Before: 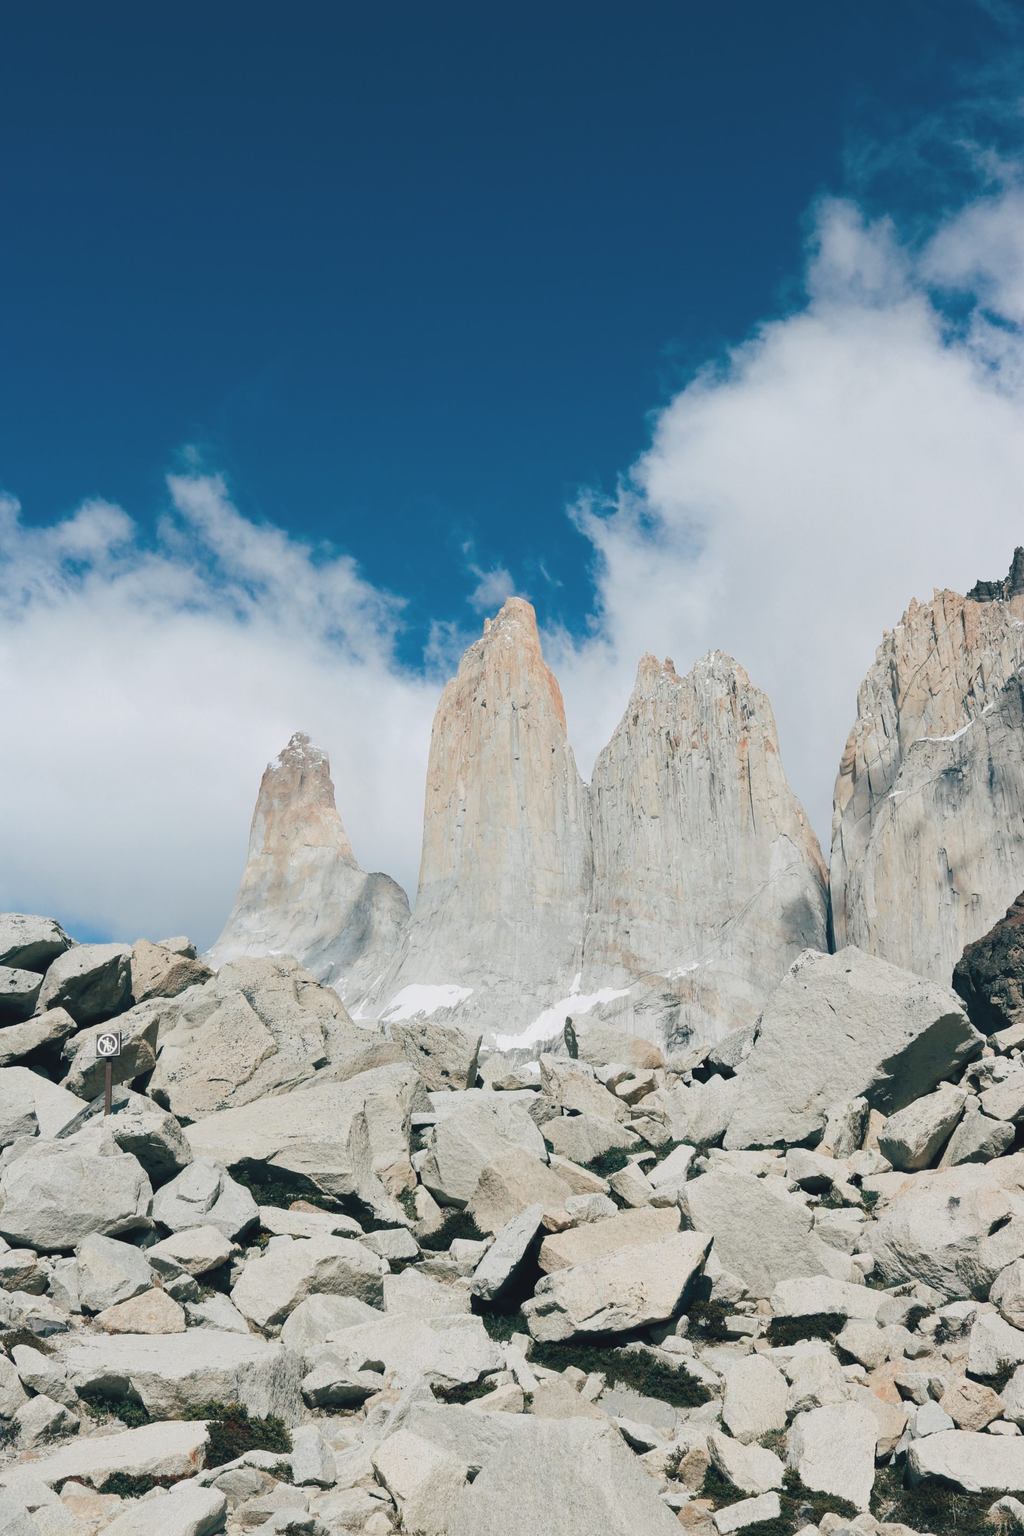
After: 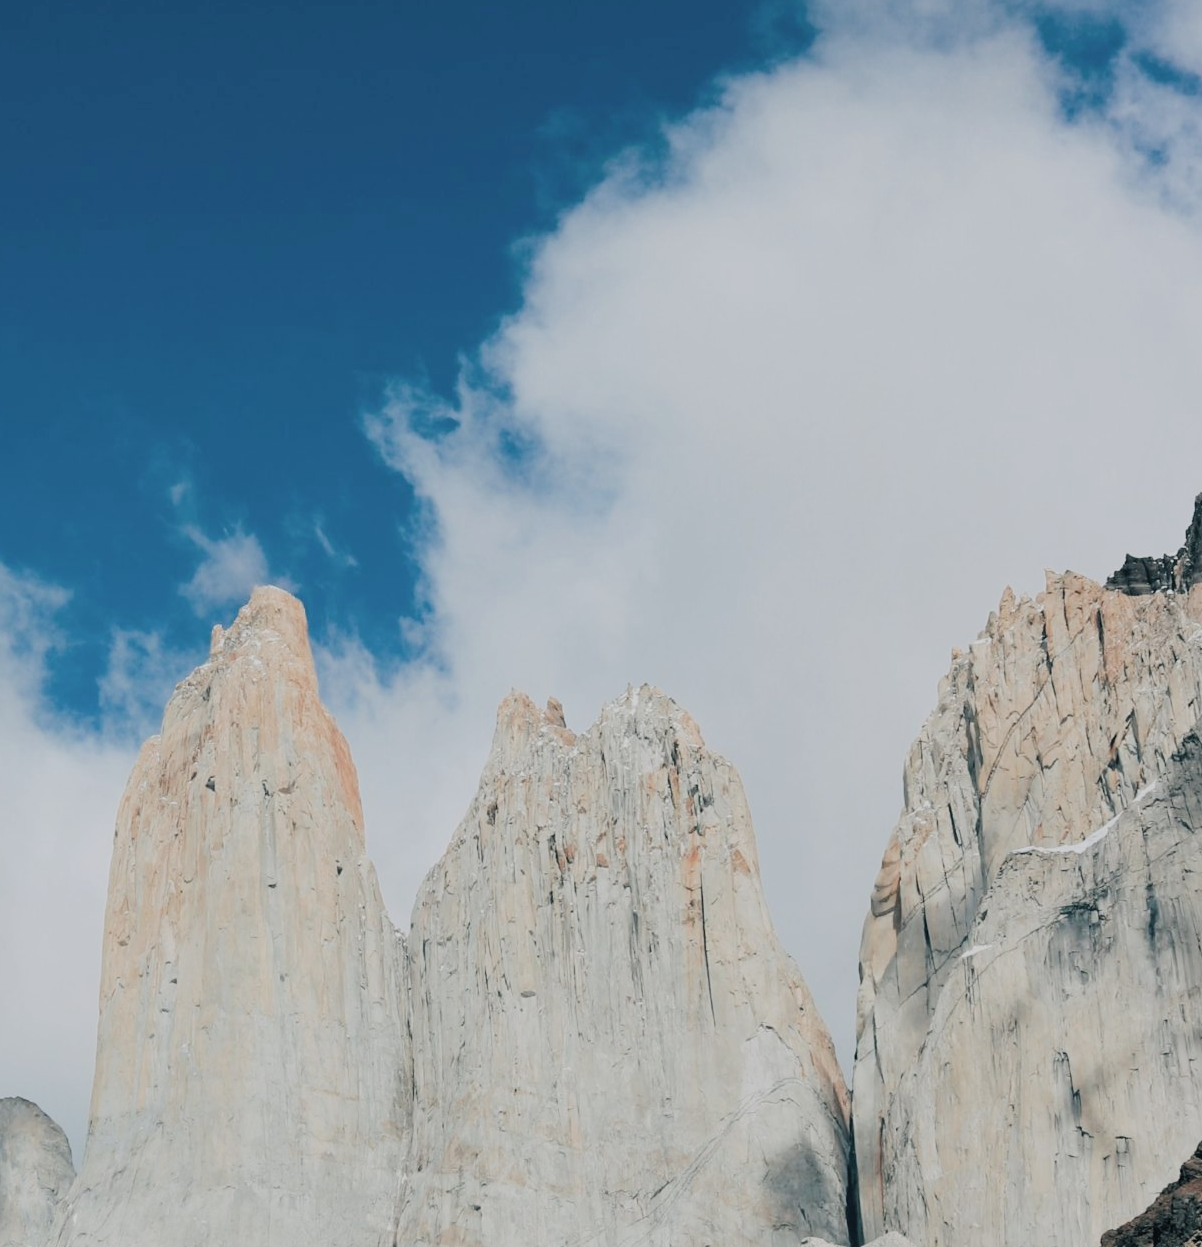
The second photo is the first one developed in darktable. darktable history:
crop: left 36.195%, top 18.326%, right 0.527%, bottom 37.893%
filmic rgb: black relative exposure -7.65 EV, white relative exposure 4.56 EV, threshold 3.06 EV, hardness 3.61, contrast 1.117, color science v4 (2020), enable highlight reconstruction true
